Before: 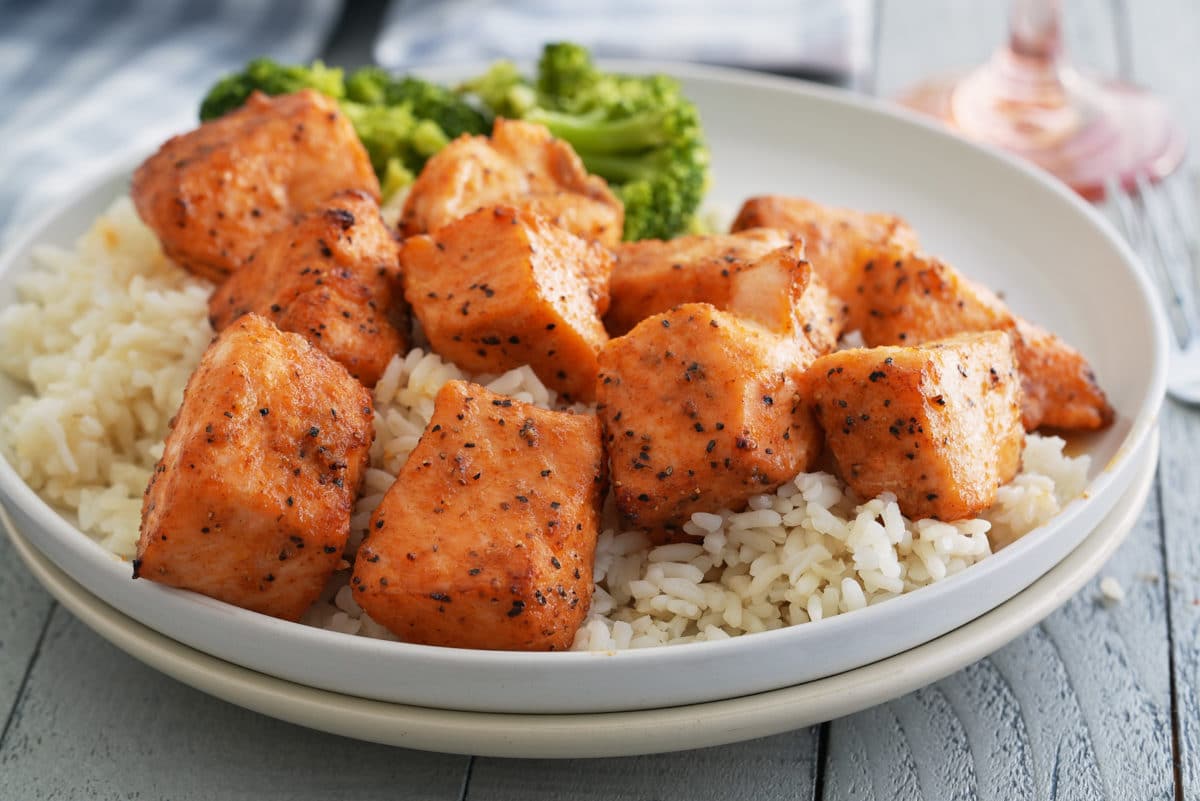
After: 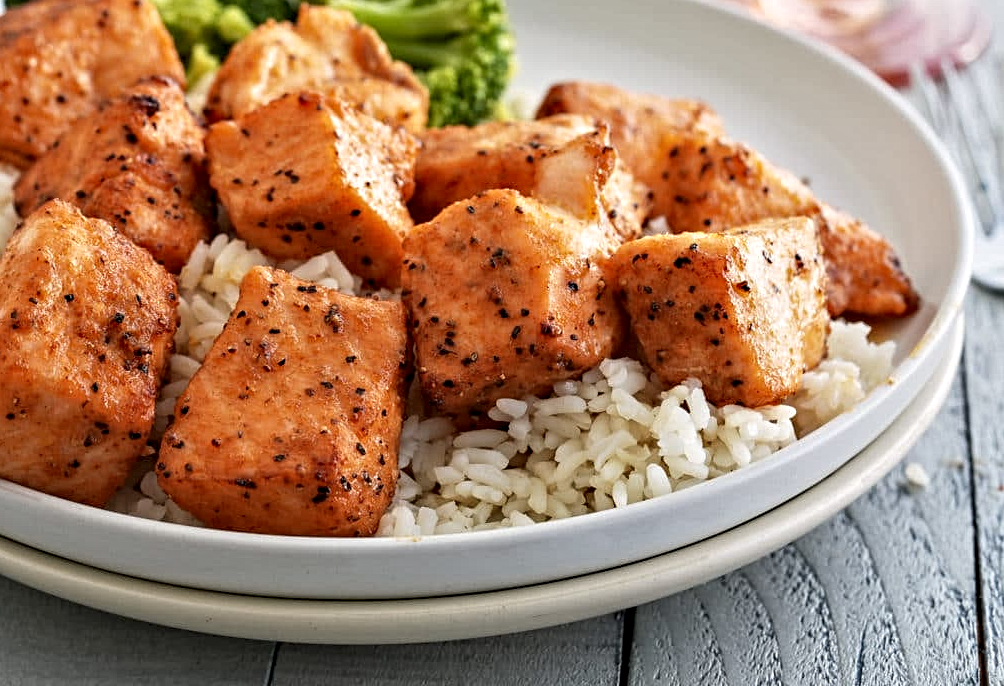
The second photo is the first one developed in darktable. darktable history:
contrast equalizer: octaves 7, y [[0.5, 0.542, 0.583, 0.625, 0.667, 0.708], [0.5 ×6], [0.5 ×6], [0 ×6], [0 ×6]]
crop: left 16.315%, top 14.246%
